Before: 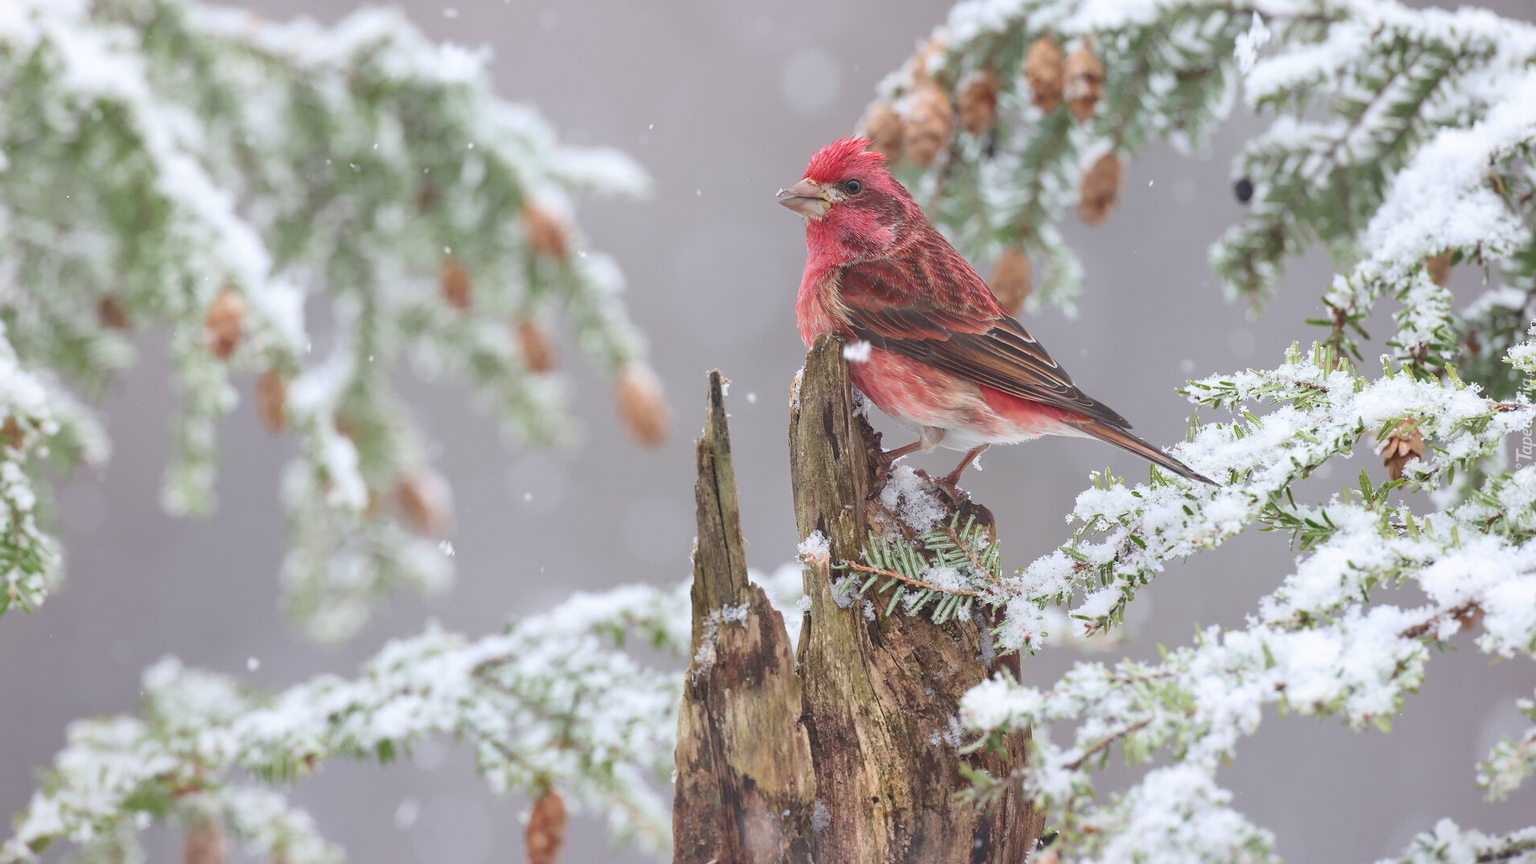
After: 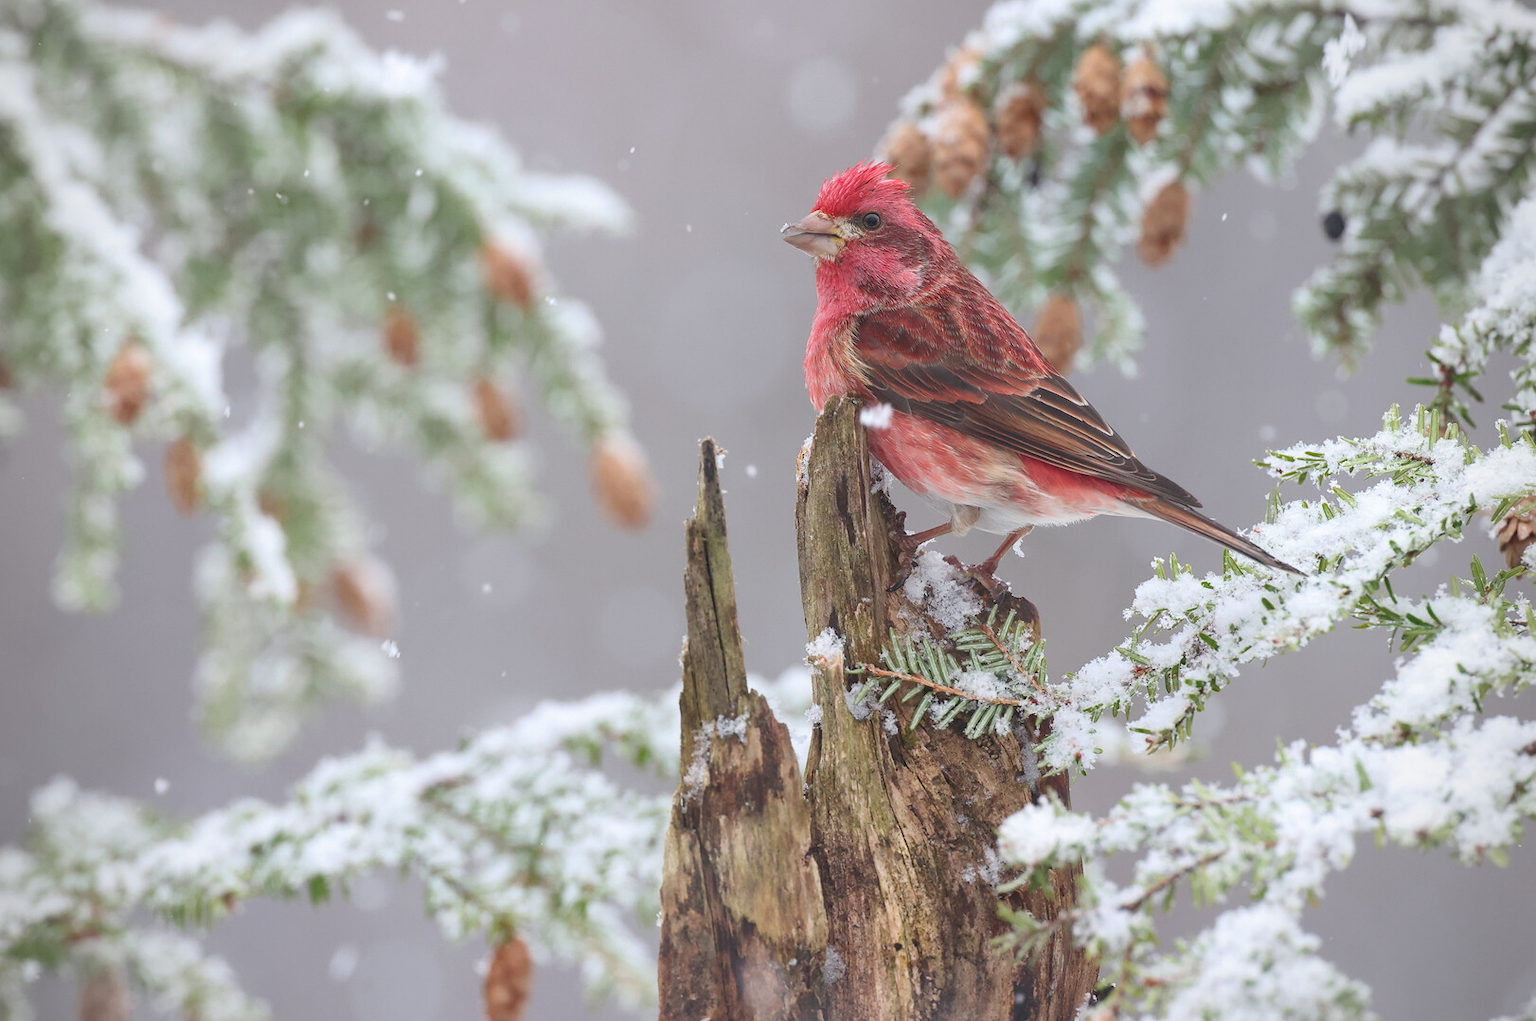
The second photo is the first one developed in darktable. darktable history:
vignetting: brightness -0.347, unbound false
crop: left 7.638%, right 7.837%
